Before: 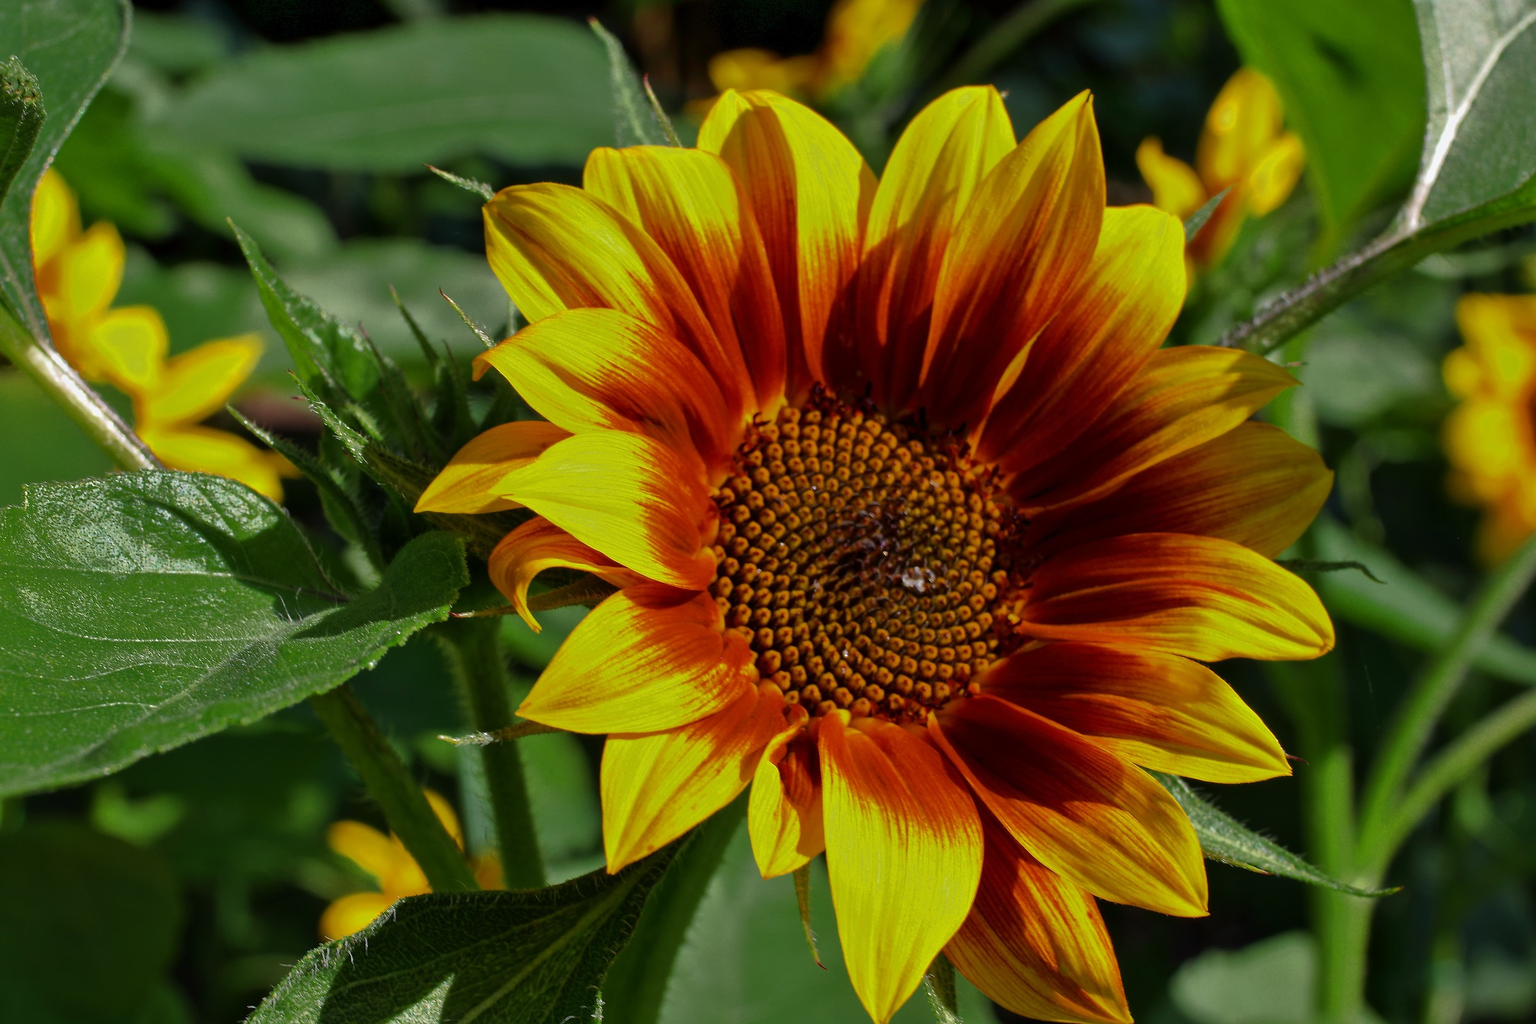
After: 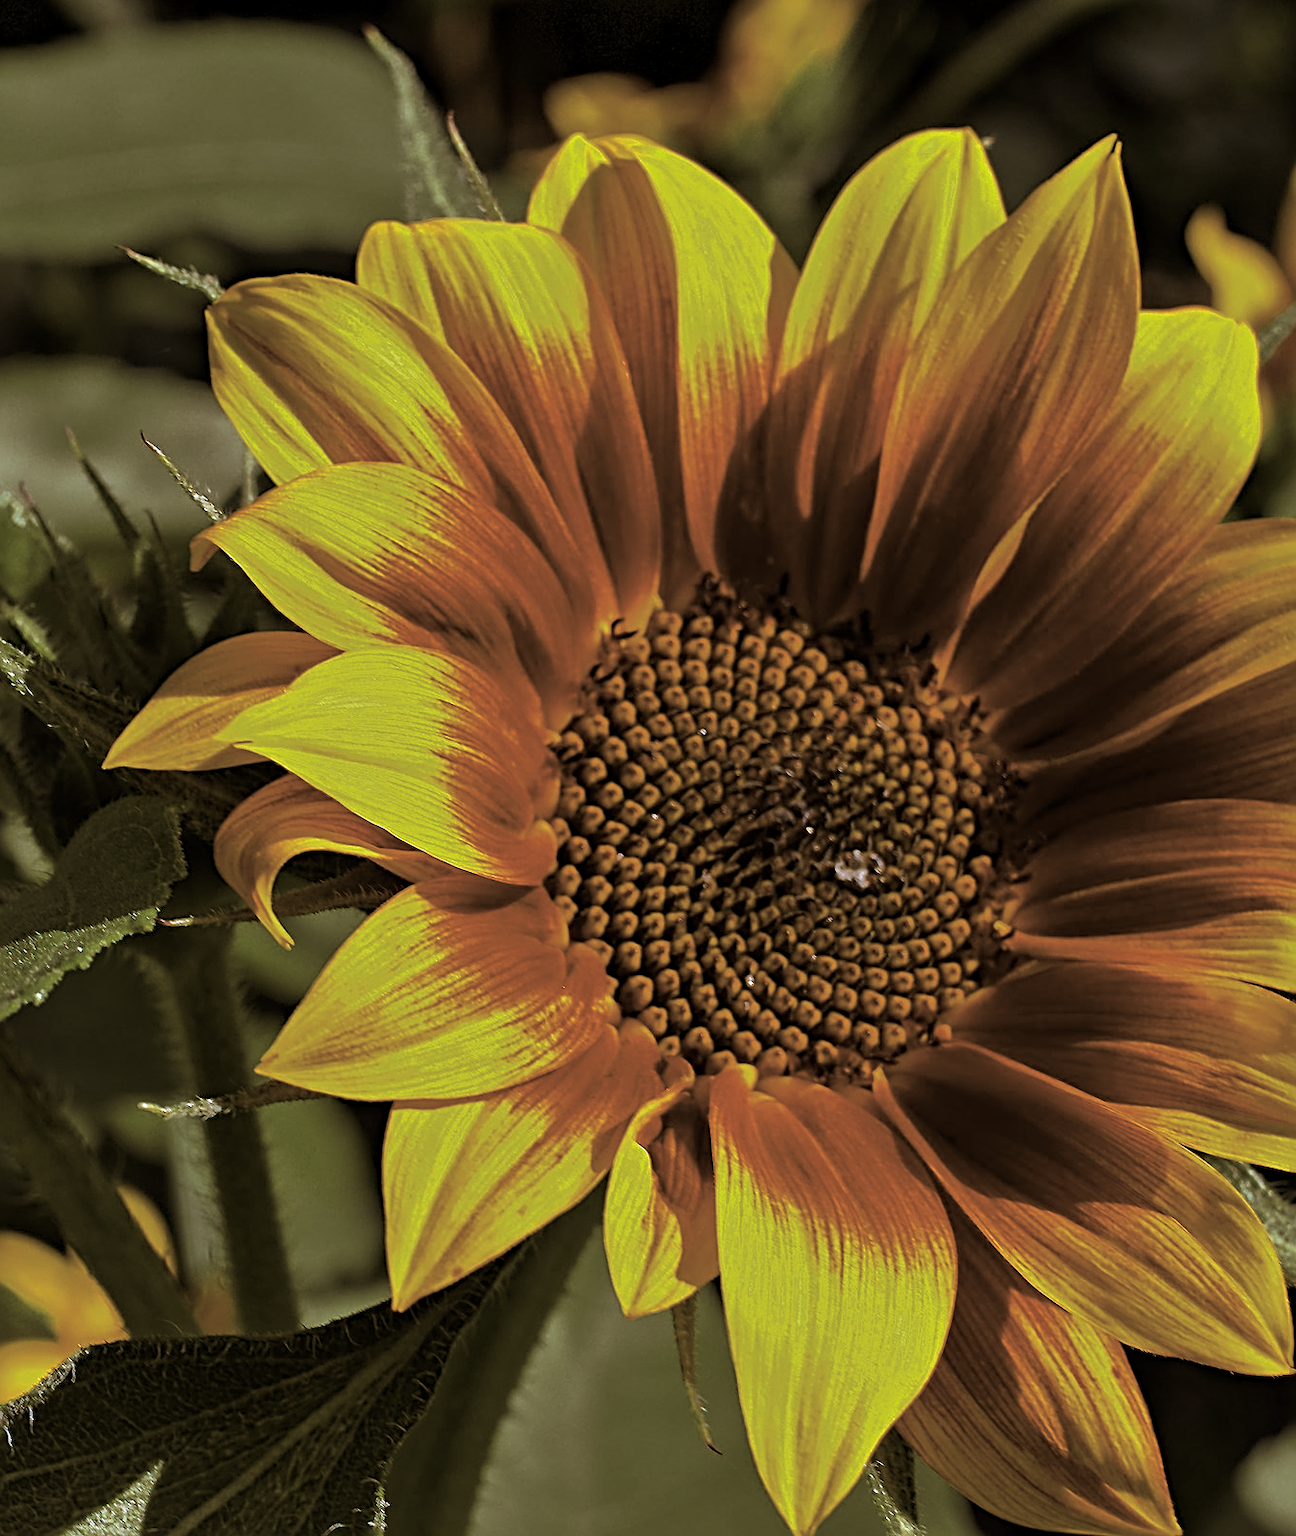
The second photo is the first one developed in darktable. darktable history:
sharpen: radius 2.676, amount 0.669
crop and rotate: left 22.516%, right 21.234%
haze removal: compatibility mode true, adaptive false
bloom: size 13.65%, threshold 98.39%, strength 4.82%
split-toning: shadows › hue 37.98°, highlights › hue 185.58°, balance -55.261
